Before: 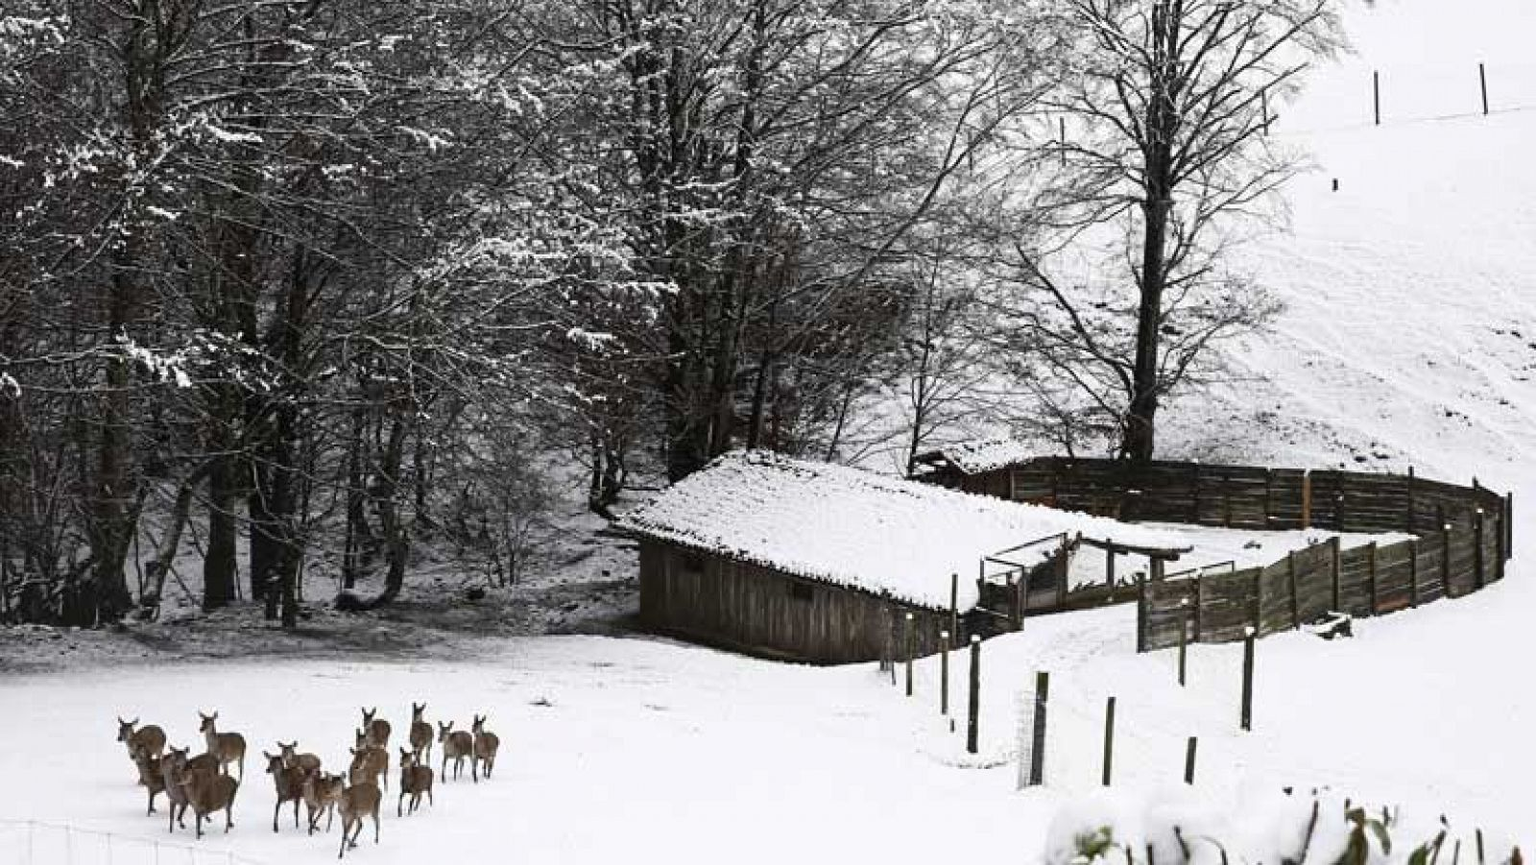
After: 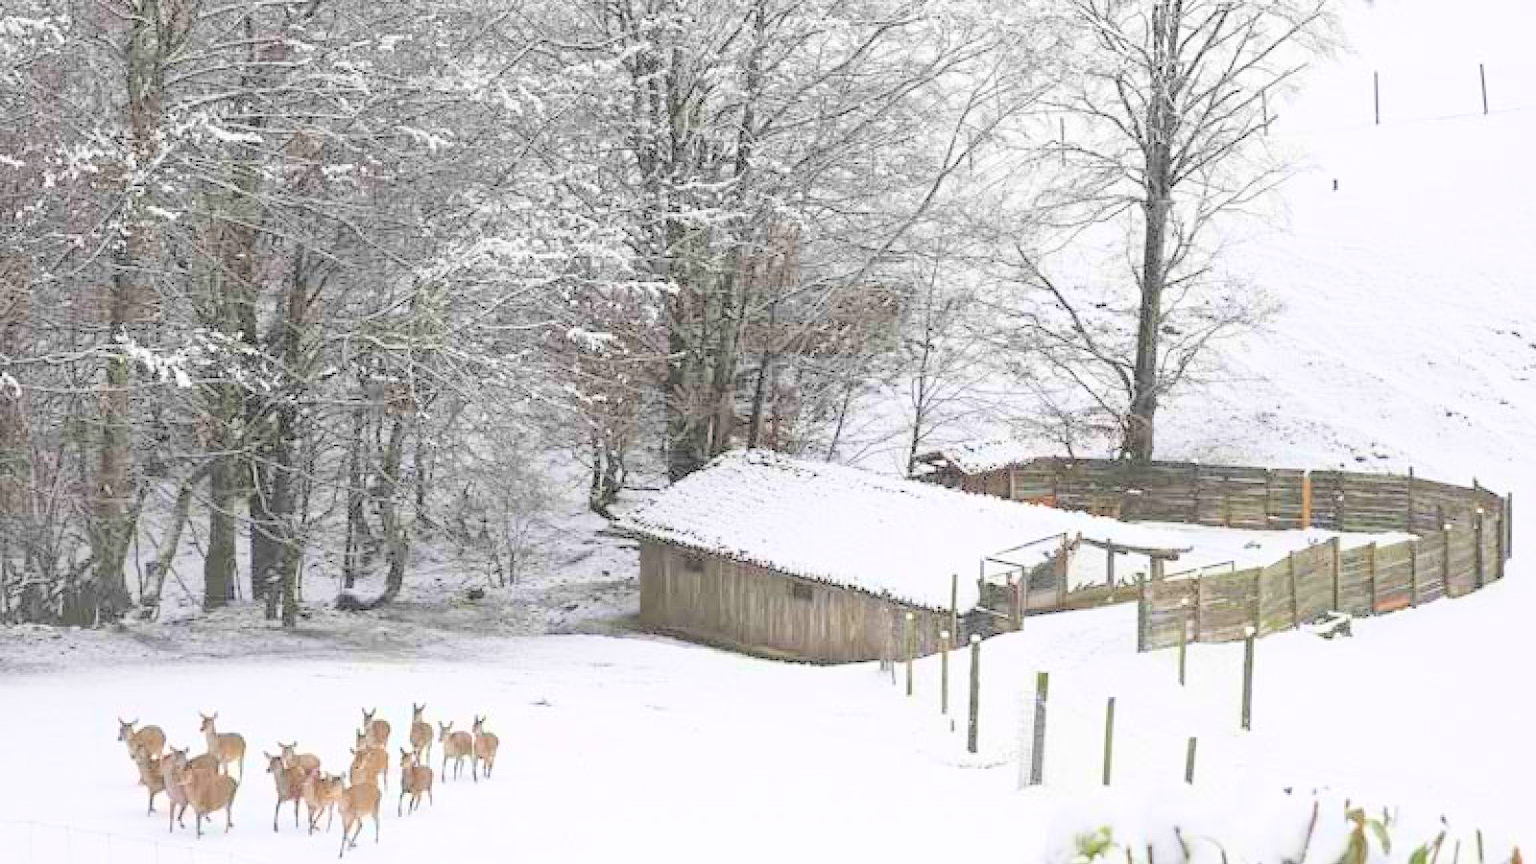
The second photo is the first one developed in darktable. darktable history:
contrast brightness saturation: brightness 0.998
color correction: highlights b* 0.038, saturation 1.77
